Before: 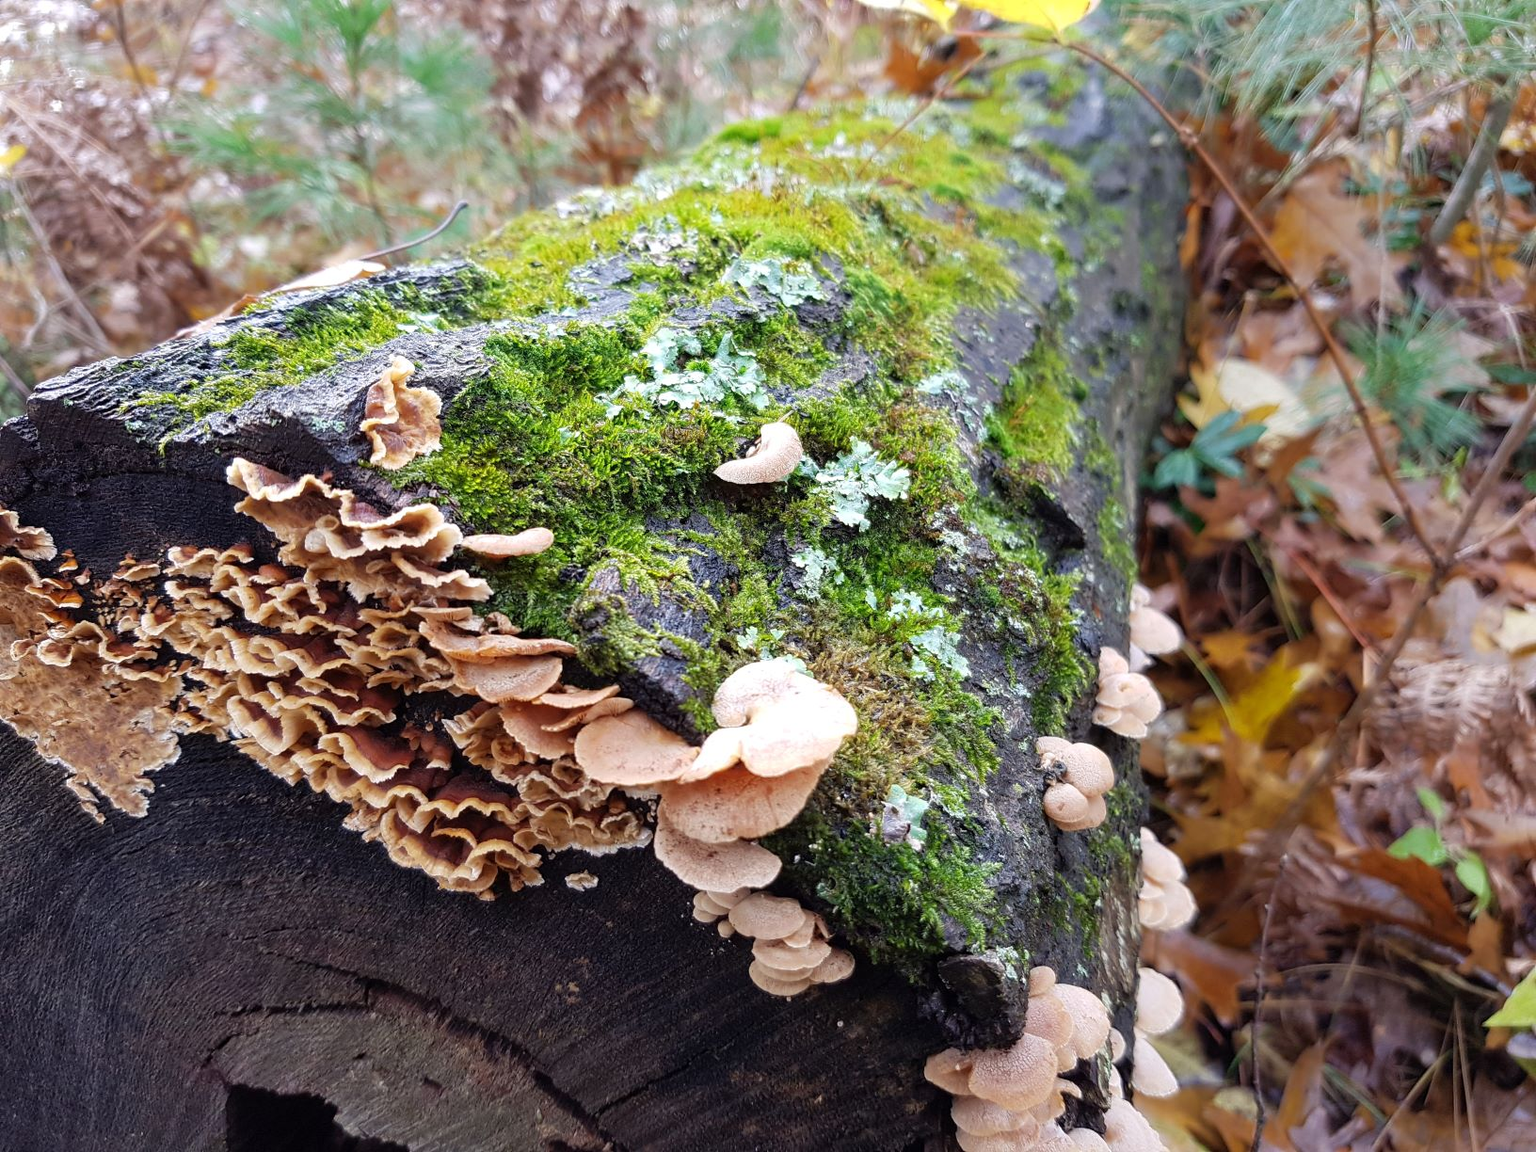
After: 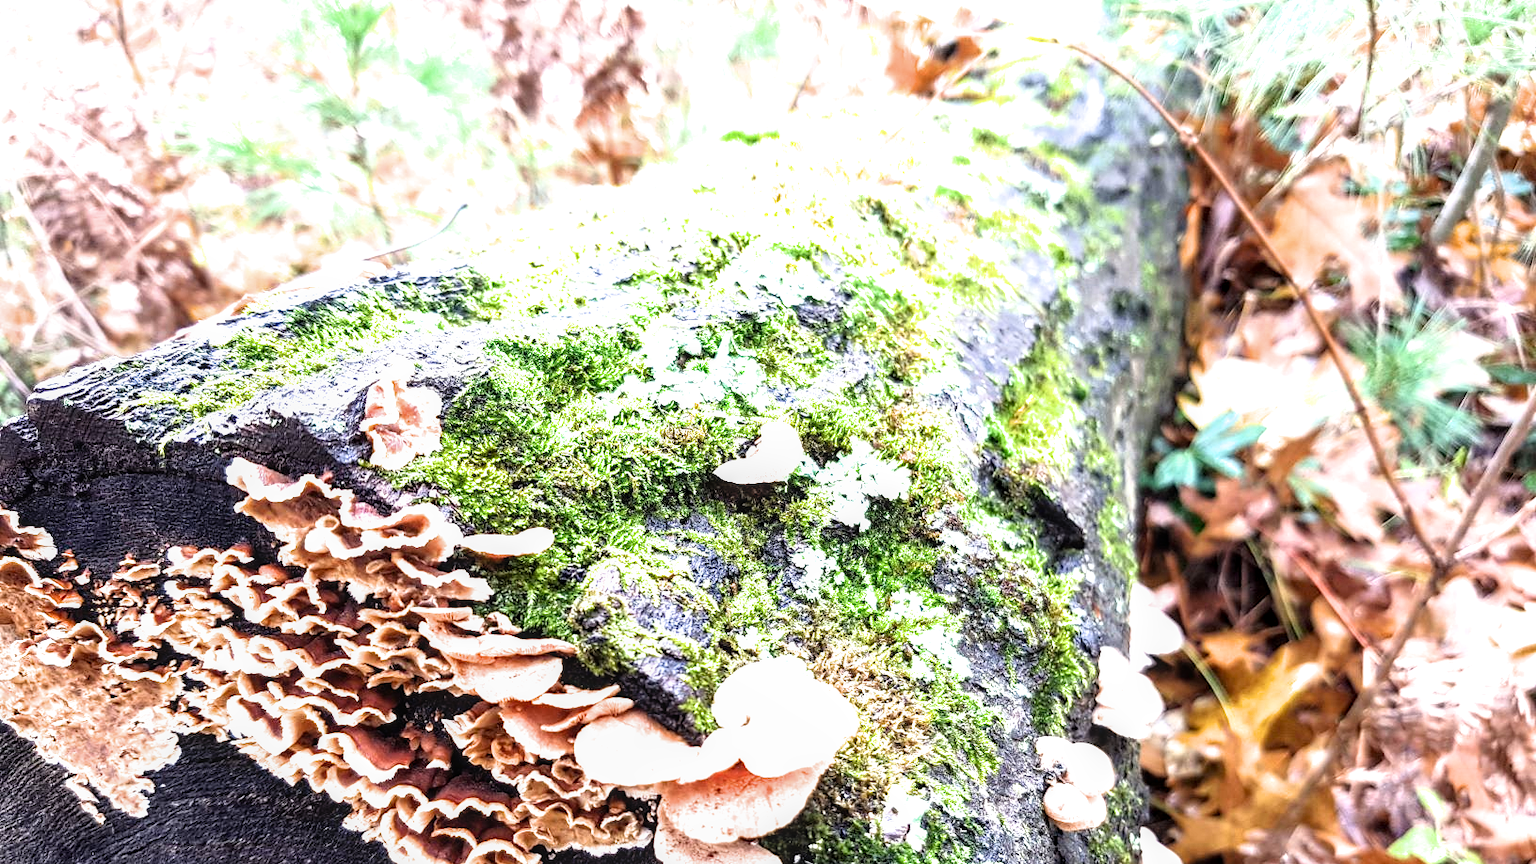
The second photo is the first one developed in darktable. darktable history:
crop: bottom 24.988%
local contrast: on, module defaults
filmic rgb: black relative exposure -9.11 EV, white relative exposure 2.32 EV, threshold 3.02 EV, hardness 7.51, enable highlight reconstruction true
exposure: black level correction 0.001, exposure 1.32 EV, compensate exposure bias true, compensate highlight preservation false
